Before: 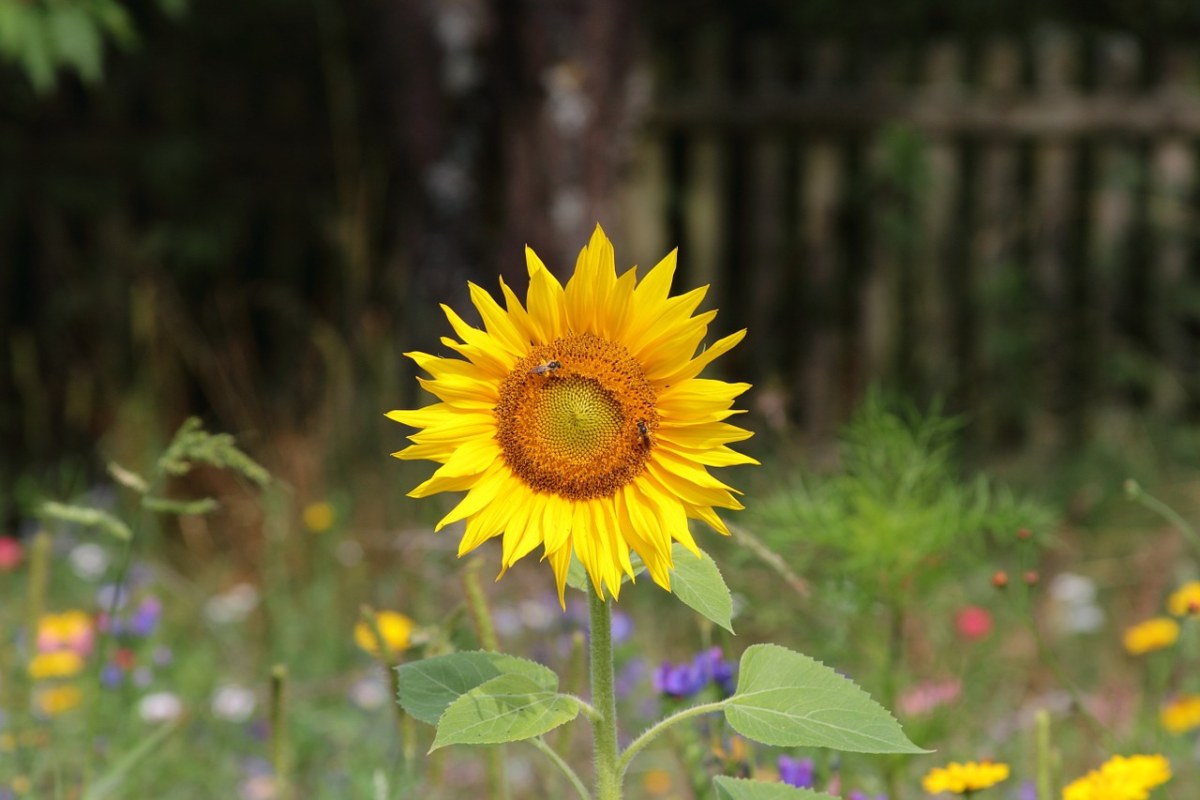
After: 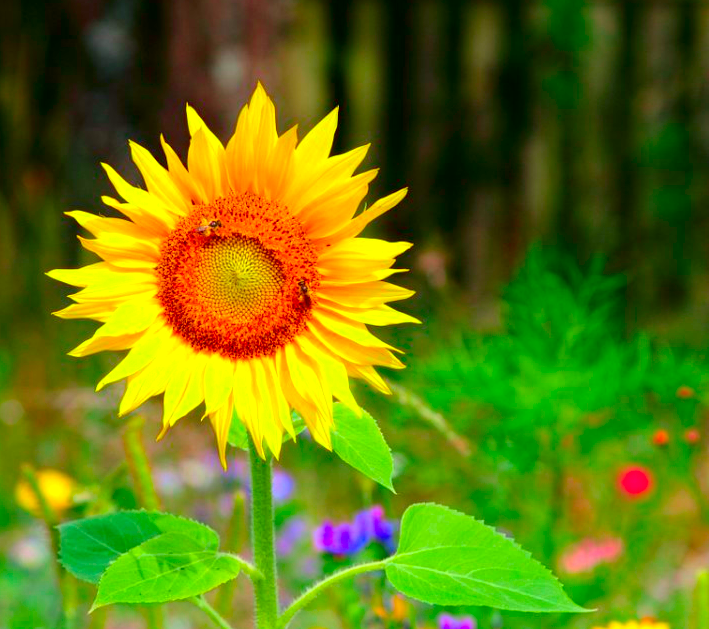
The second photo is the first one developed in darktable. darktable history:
white balance: red 1, blue 1
color correction: highlights a* -7.33, highlights b* 1.26, shadows a* -3.55, saturation 1.4
exposure: black level correction 0.001, exposure 0.5 EV, compensate exposure bias true, compensate highlight preservation false
color balance rgb: linear chroma grading › global chroma 15%, perceptual saturation grading › global saturation 30%
crop and rotate: left 28.256%, top 17.734%, right 12.656%, bottom 3.573%
tone curve: curves: ch0 [(0, 0) (0.059, 0.027) (0.162, 0.125) (0.304, 0.279) (0.547, 0.532) (0.828, 0.815) (1, 0.983)]; ch1 [(0, 0) (0.23, 0.166) (0.34, 0.298) (0.371, 0.334) (0.435, 0.408) (0.477, 0.469) (0.499, 0.498) (0.529, 0.544) (0.559, 0.587) (0.743, 0.798) (1, 1)]; ch2 [(0, 0) (0.431, 0.414) (0.498, 0.503) (0.524, 0.531) (0.568, 0.567) (0.6, 0.597) (0.643, 0.631) (0.74, 0.721) (1, 1)], color space Lab, independent channels, preserve colors none
